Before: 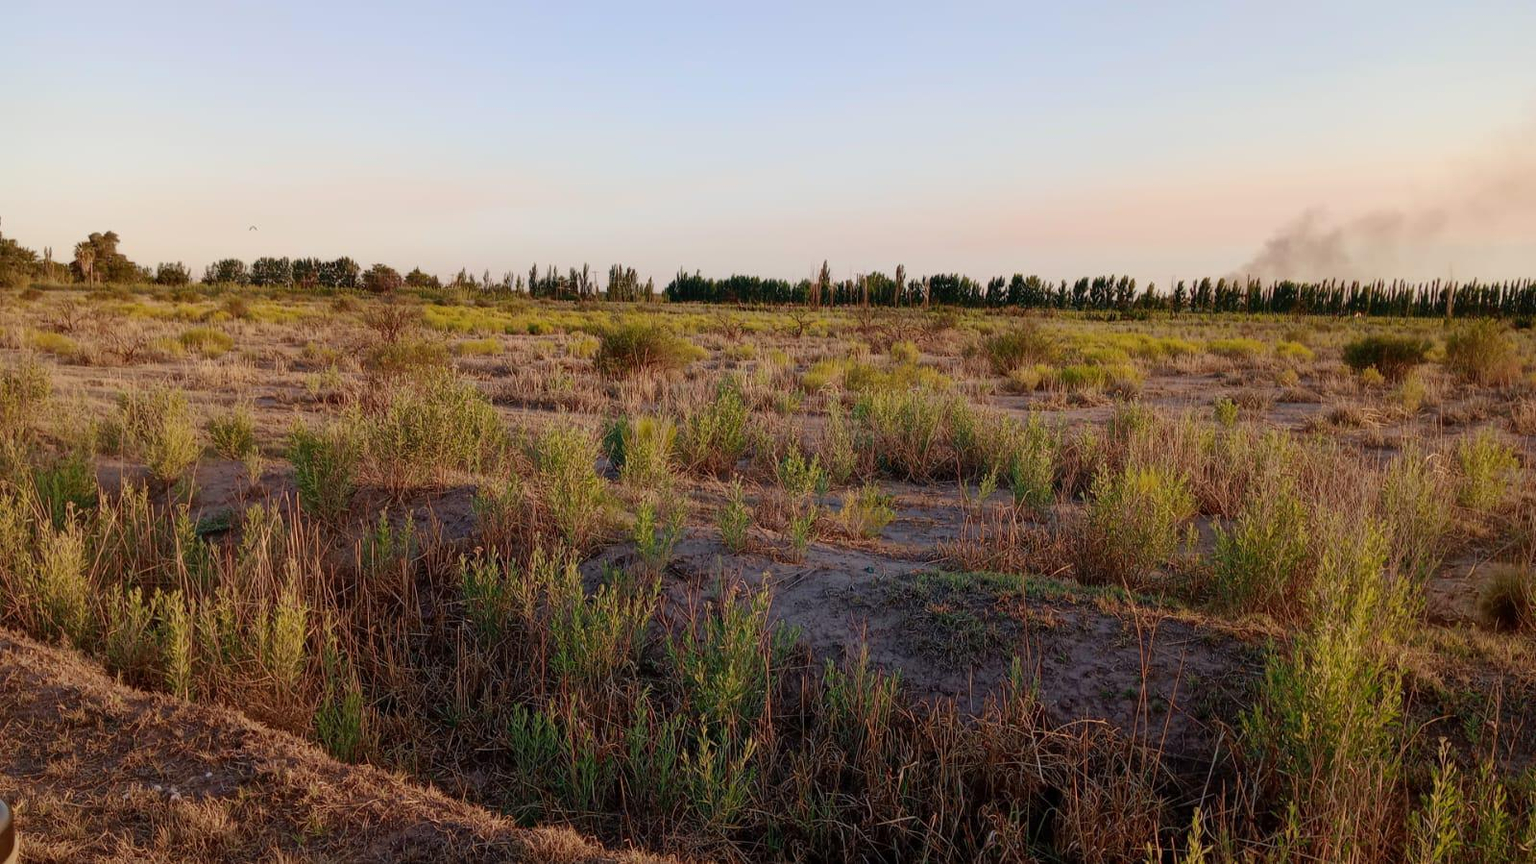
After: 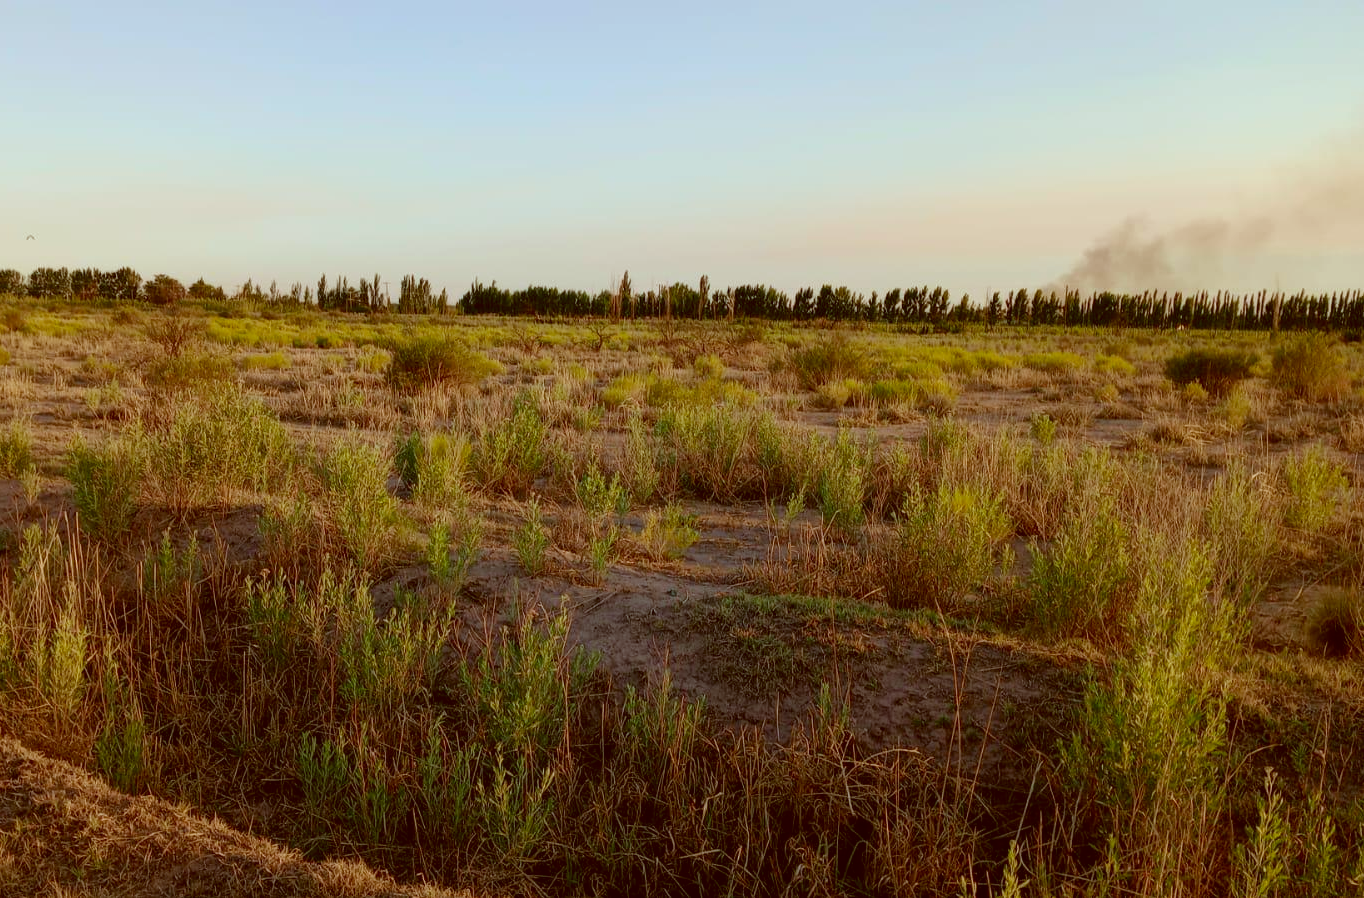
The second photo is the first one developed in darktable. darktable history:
color correction: highlights a* -5.34, highlights b* 9.8, shadows a* 9.8, shadows b* 24.49
crop and rotate: left 14.661%
contrast brightness saturation: saturation -0.021
color calibration: illuminant custom, x 0.368, y 0.373, temperature 4350.86 K, gamut compression 0.982
